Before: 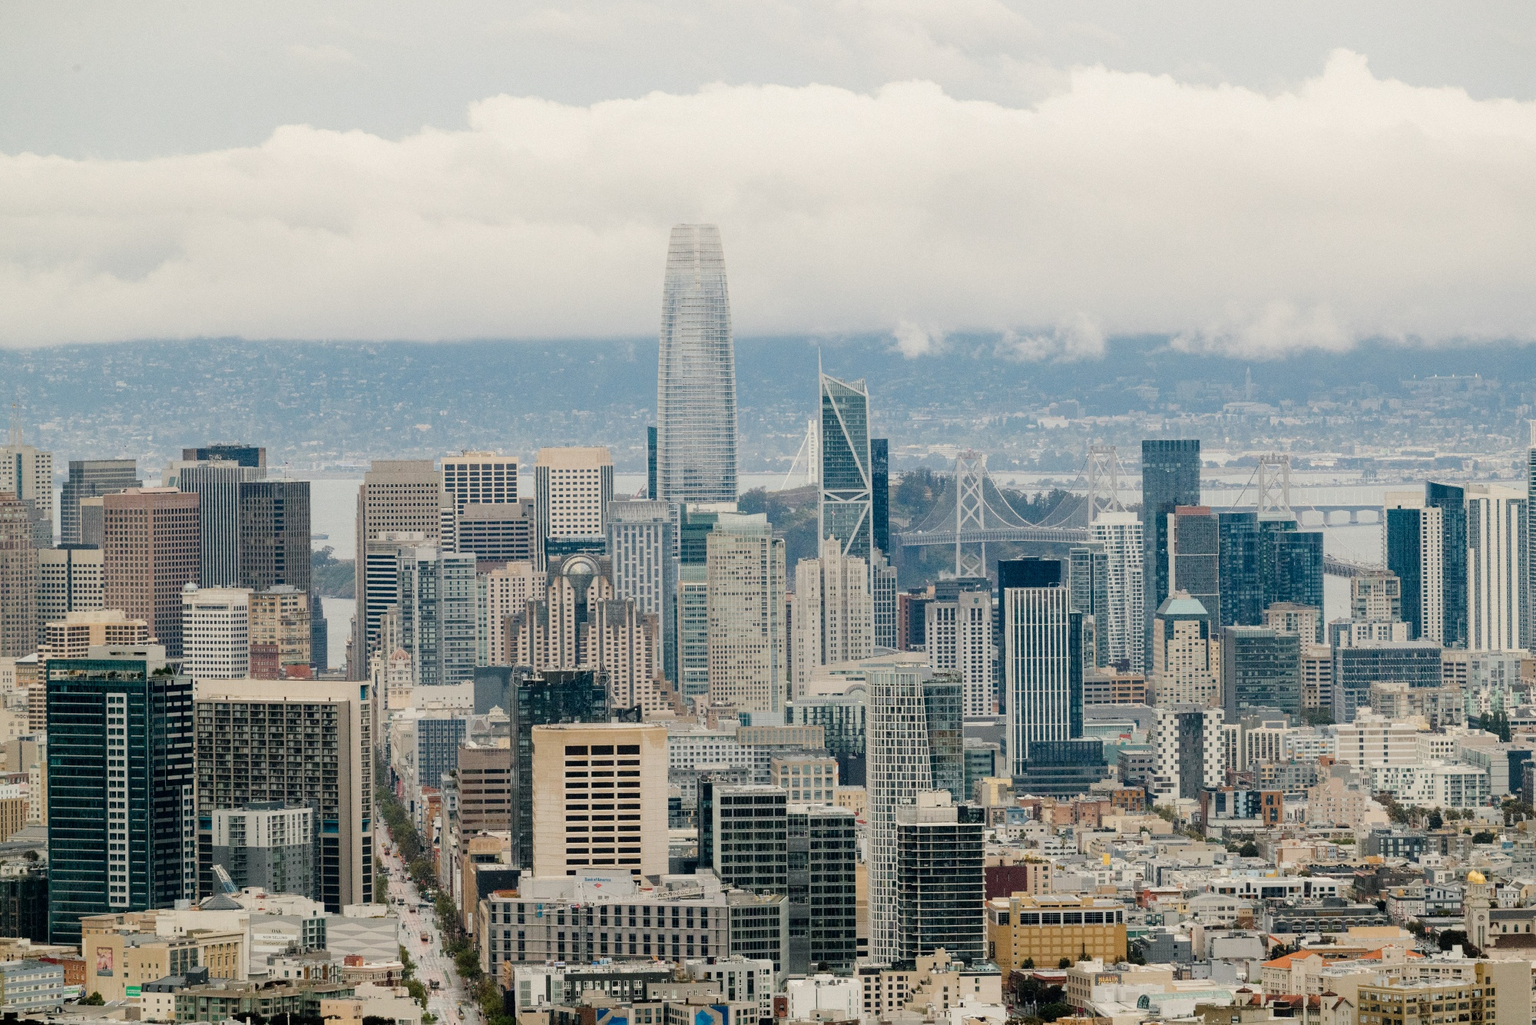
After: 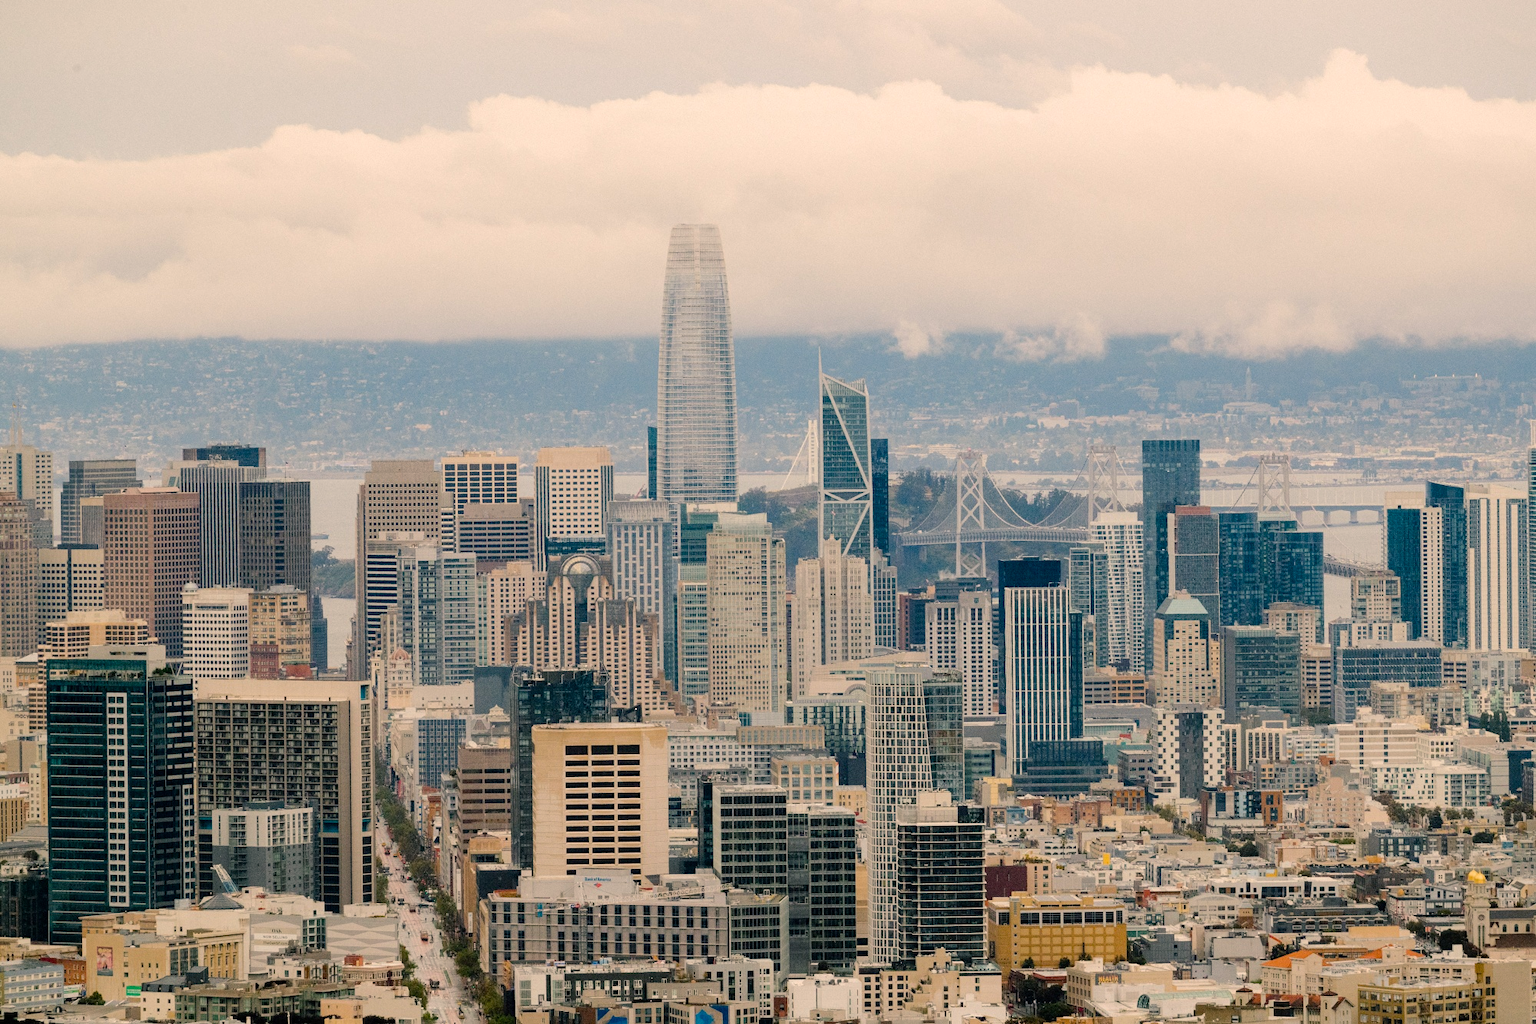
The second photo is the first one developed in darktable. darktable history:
tone curve: curves: ch0 [(0, 0) (0.003, 0.003) (0.011, 0.011) (0.025, 0.025) (0.044, 0.044) (0.069, 0.068) (0.1, 0.098) (0.136, 0.134) (0.177, 0.175) (0.224, 0.221) (0.277, 0.273) (0.335, 0.33) (0.399, 0.393) (0.468, 0.461) (0.543, 0.546) (0.623, 0.625) (0.709, 0.711) (0.801, 0.802) (0.898, 0.898) (1, 1)], color space Lab, independent channels, preserve colors none
color balance rgb: power › hue 72.17°, highlights gain › chroma 3.074%, highlights gain › hue 54.55°, perceptual saturation grading › global saturation 19.662%
